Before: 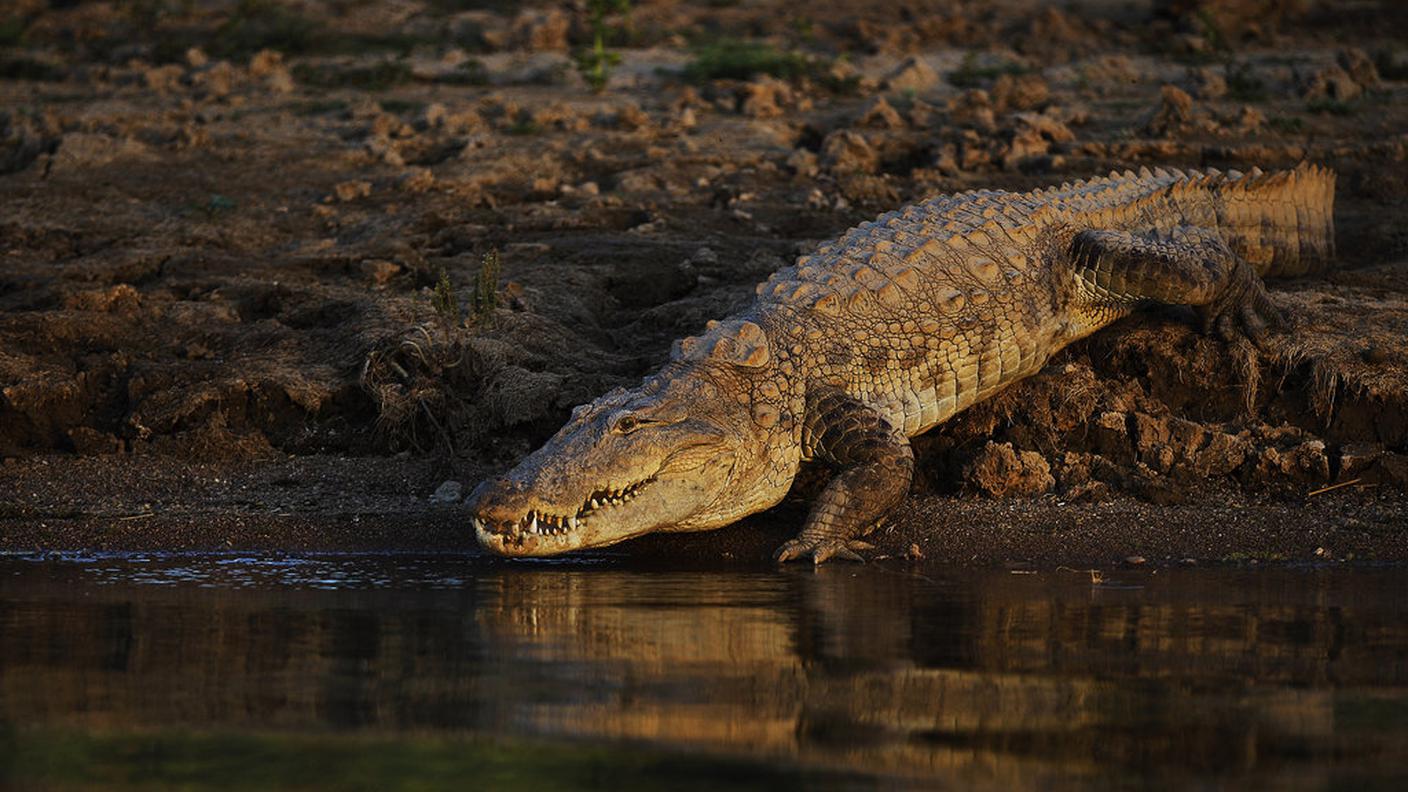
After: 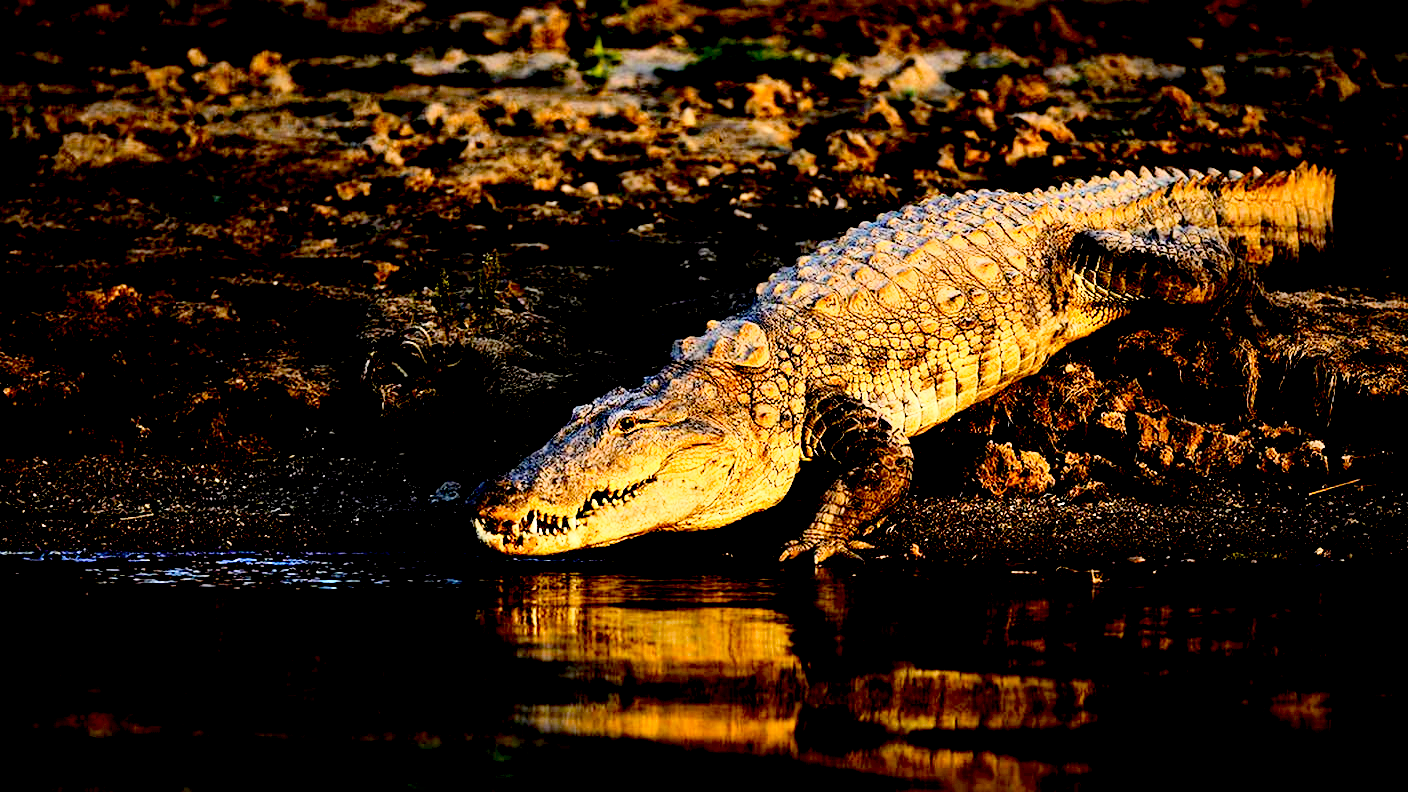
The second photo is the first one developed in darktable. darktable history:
exposure: black level correction 0.035, exposure 0.9 EV, compensate highlight preservation false
base curve: curves: ch0 [(0, 0) (0.018, 0.026) (0.143, 0.37) (0.33, 0.731) (0.458, 0.853) (0.735, 0.965) (0.905, 0.986) (1, 1)]
